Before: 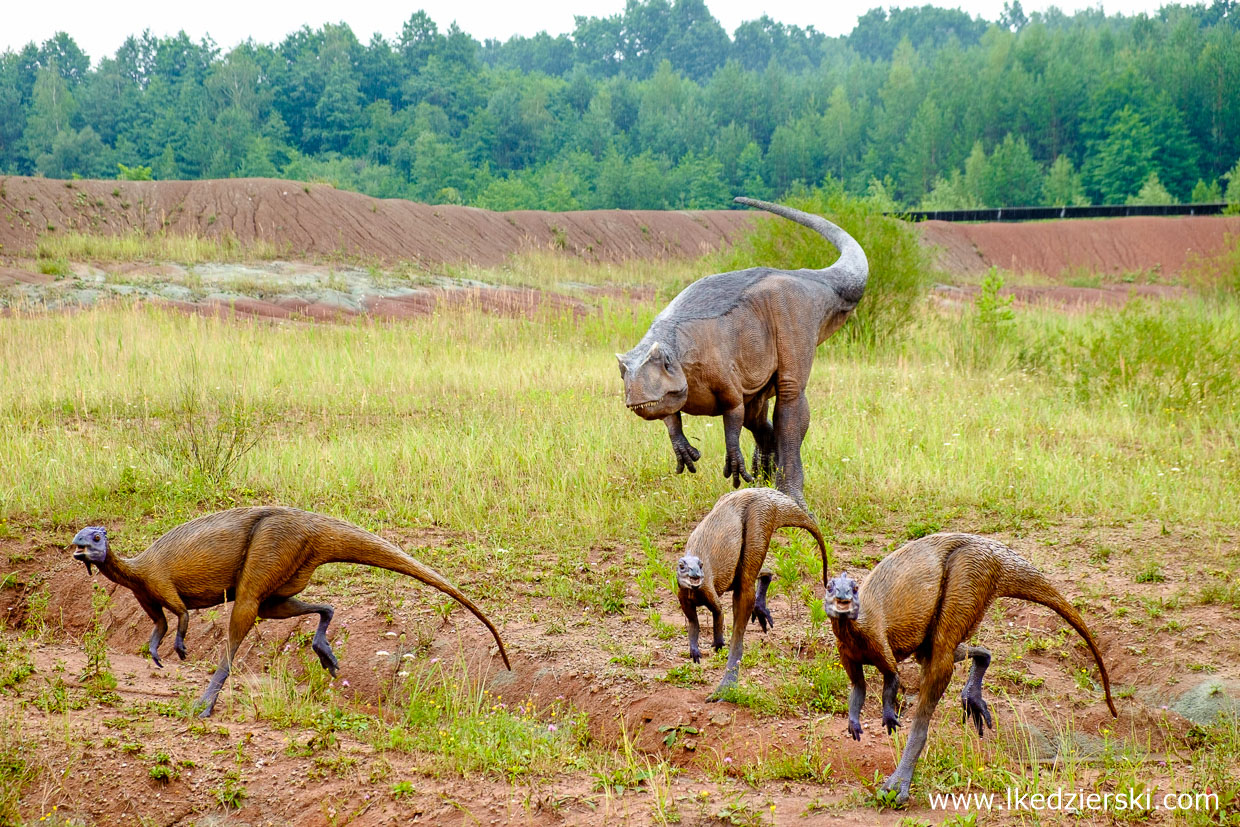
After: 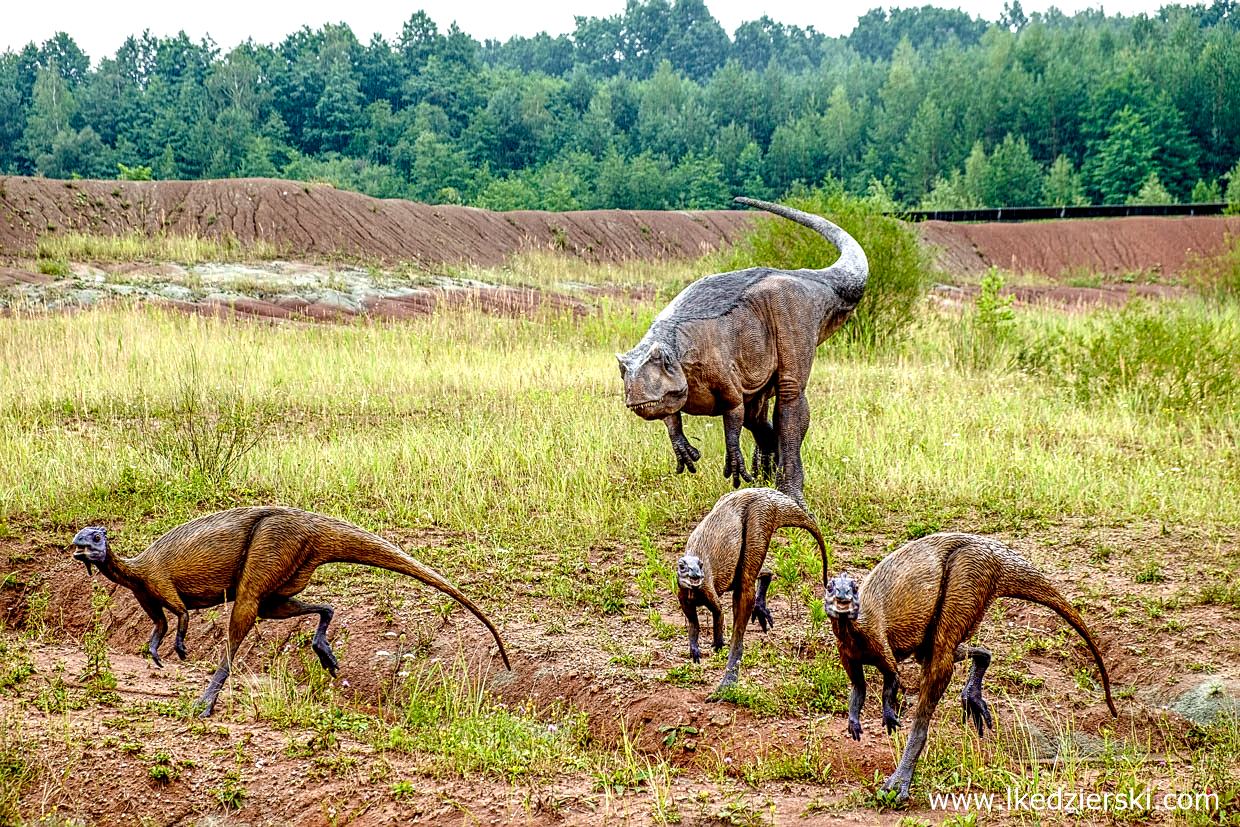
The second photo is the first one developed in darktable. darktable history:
local contrast: highlights 7%, shadows 39%, detail 183%, midtone range 0.471
sharpen: on, module defaults
